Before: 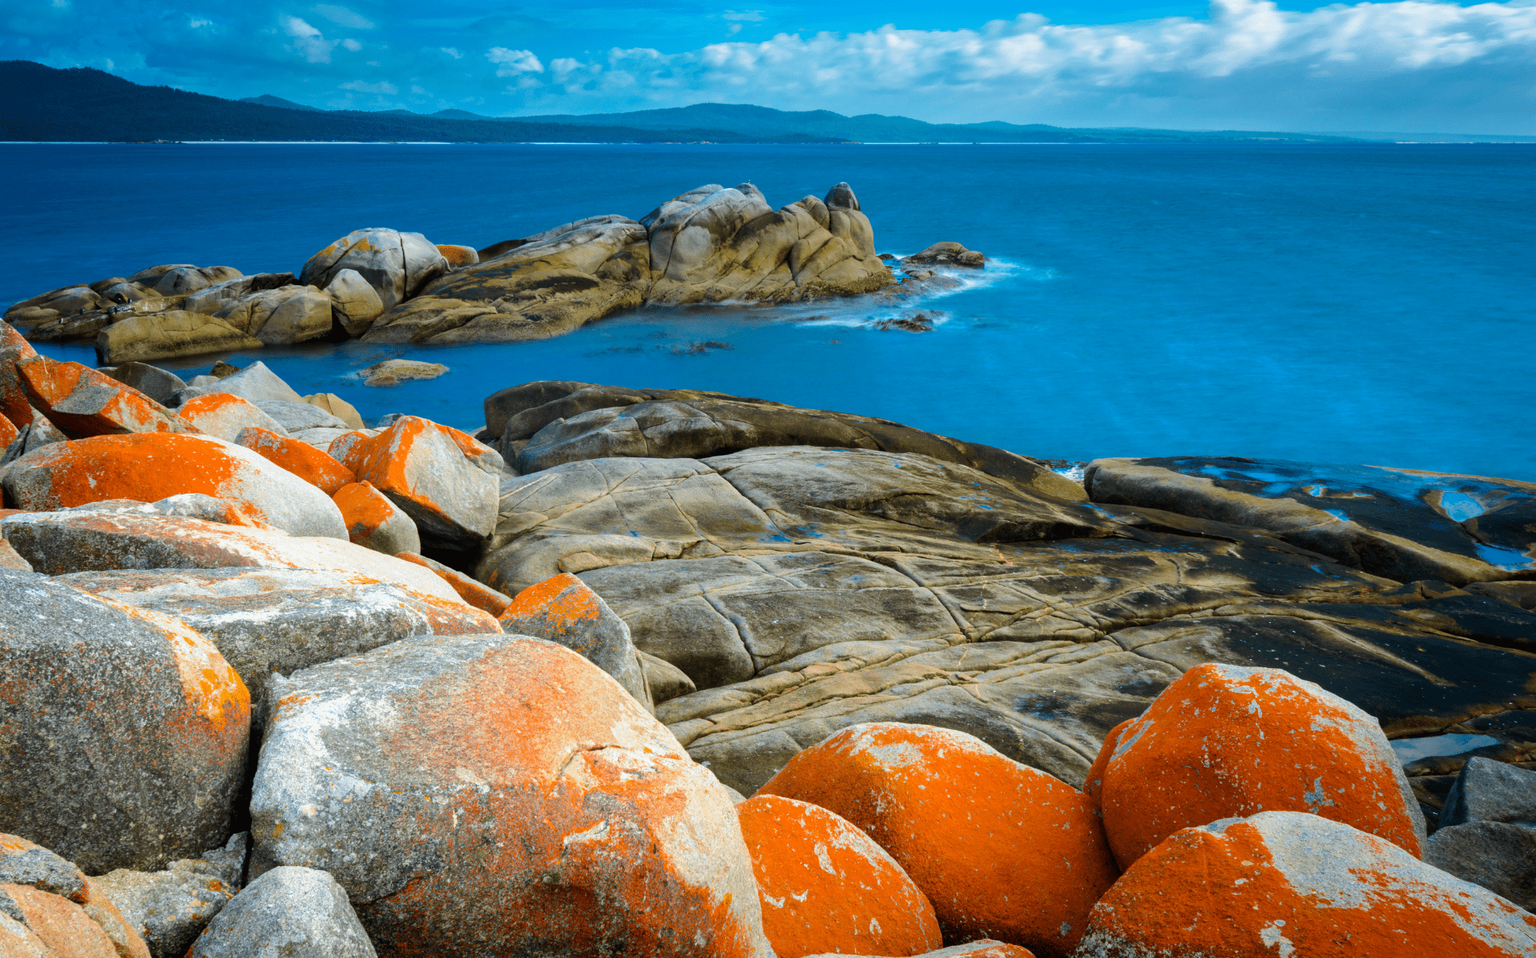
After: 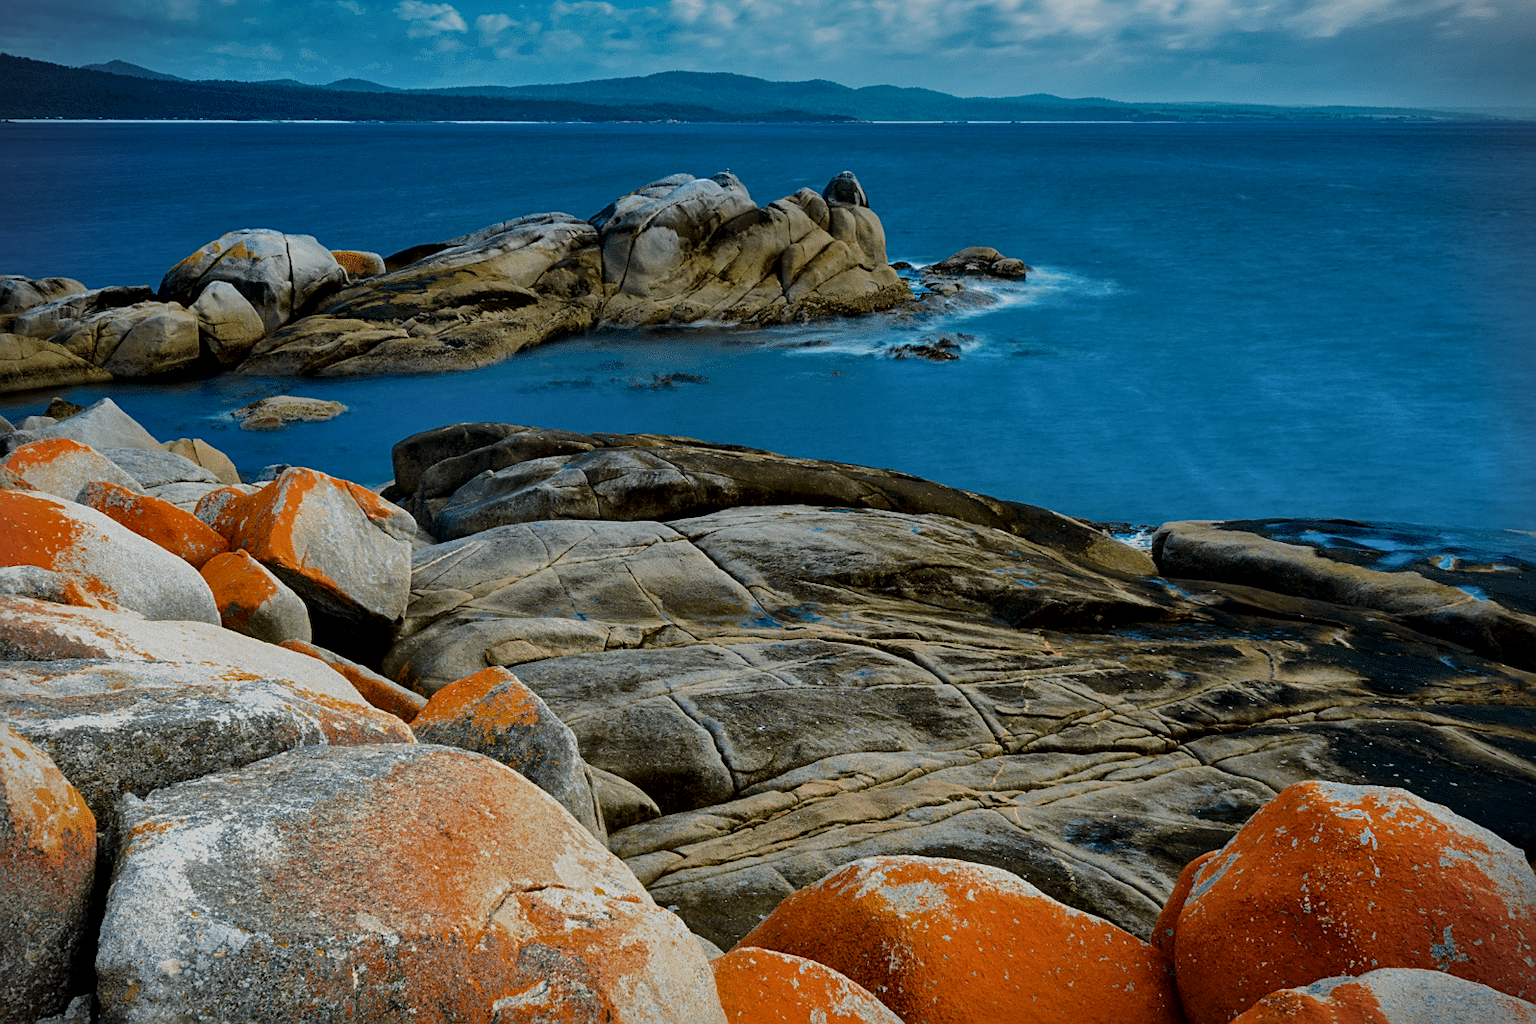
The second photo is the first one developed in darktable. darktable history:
vignetting: fall-off start 92.52%
local contrast: mode bilateral grid, contrast 24, coarseness 59, detail 151%, midtone range 0.2
crop: left 11.395%, top 4.988%, right 9.606%, bottom 10.536%
sharpen: on, module defaults
exposure: exposure -0.977 EV, compensate highlight preservation false
